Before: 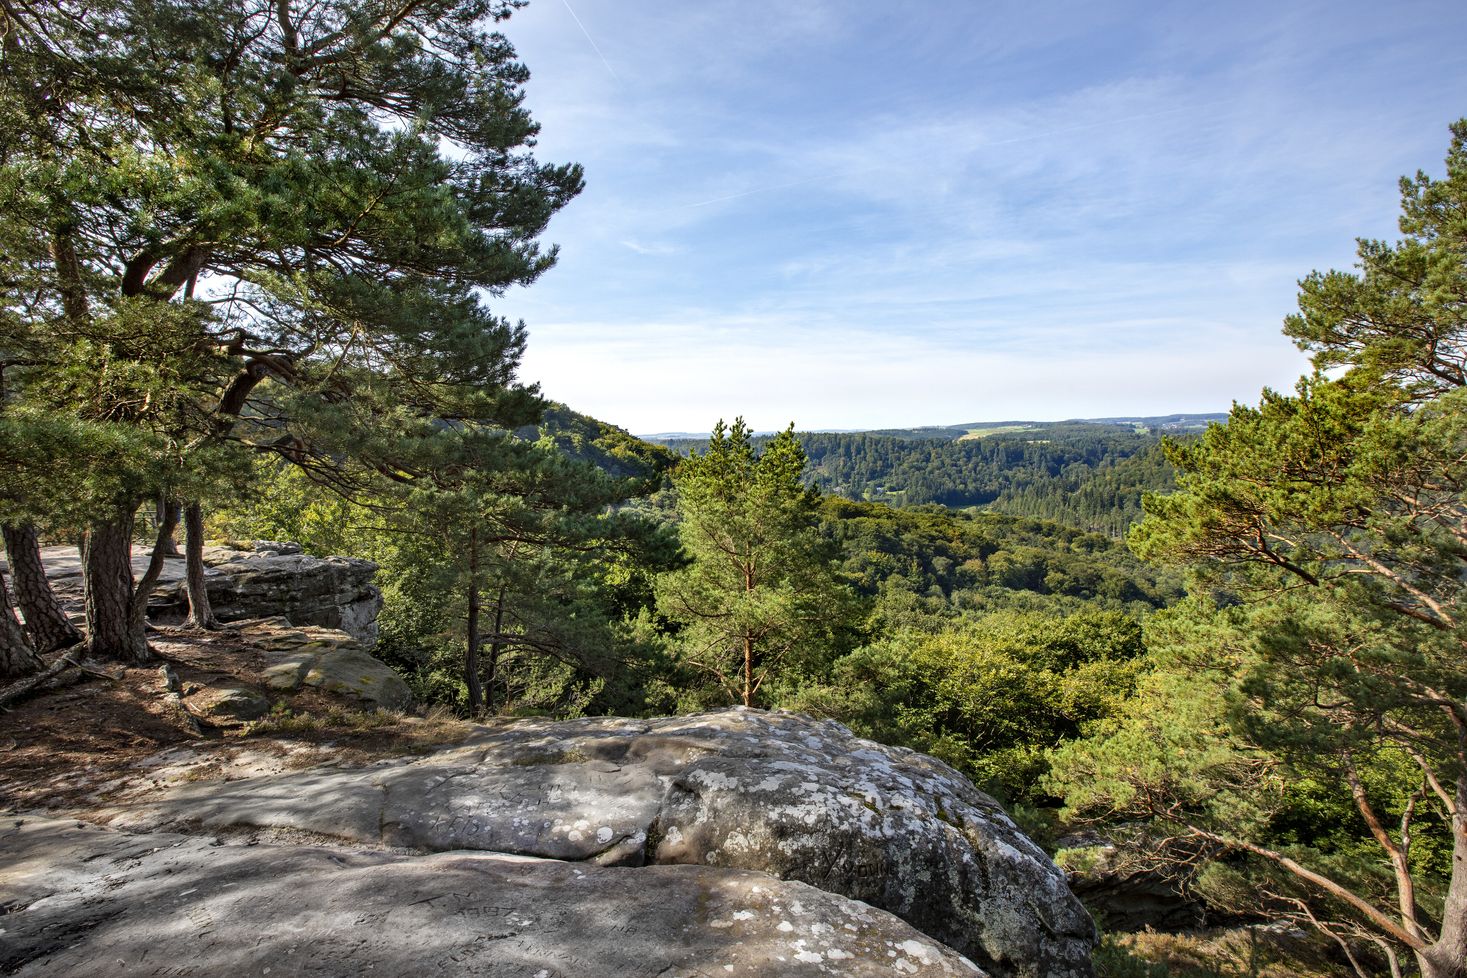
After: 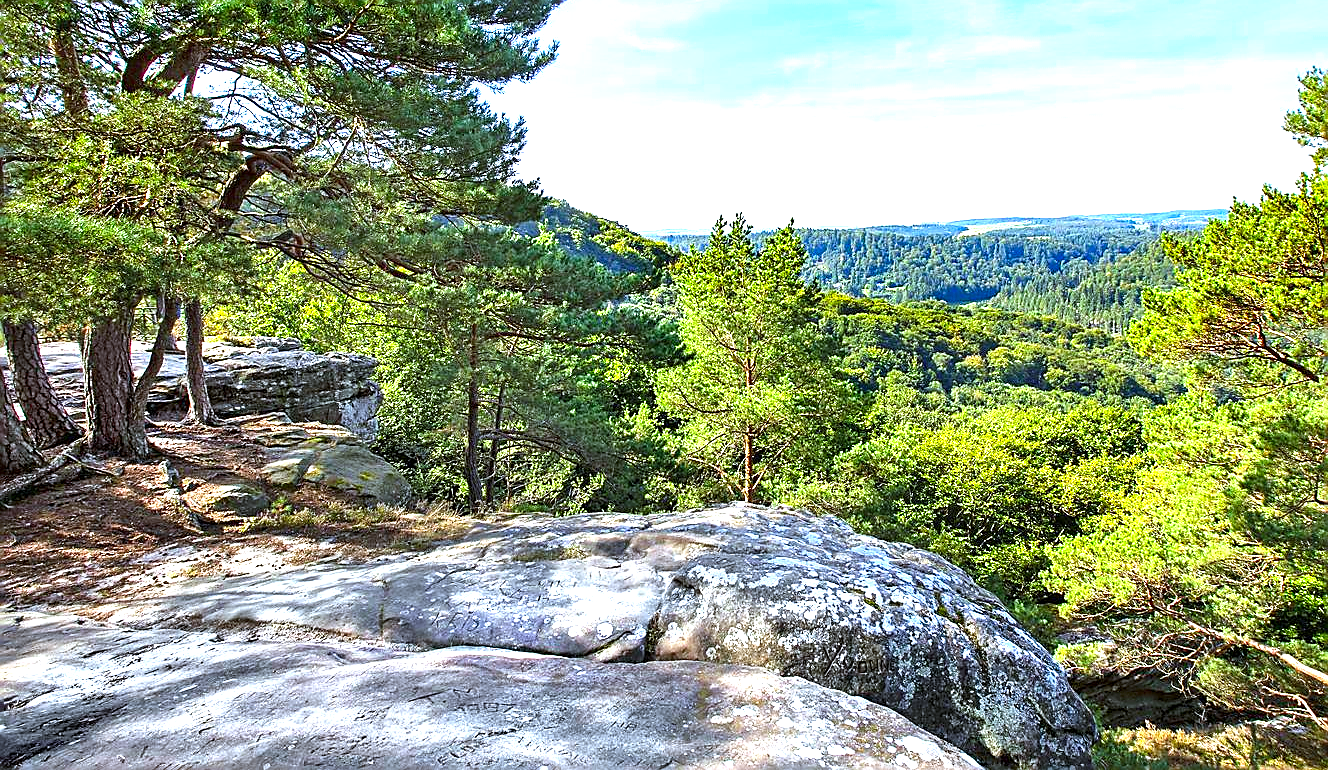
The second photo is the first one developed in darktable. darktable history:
crop: top 20.916%, right 9.437%, bottom 0.316%
white balance: red 0.931, blue 1.11
exposure: black level correction 0, exposure 1.5 EV, compensate exposure bias true, compensate highlight preservation false
sharpen: radius 1.4, amount 1.25, threshold 0.7
color contrast: green-magenta contrast 1.69, blue-yellow contrast 1.49
